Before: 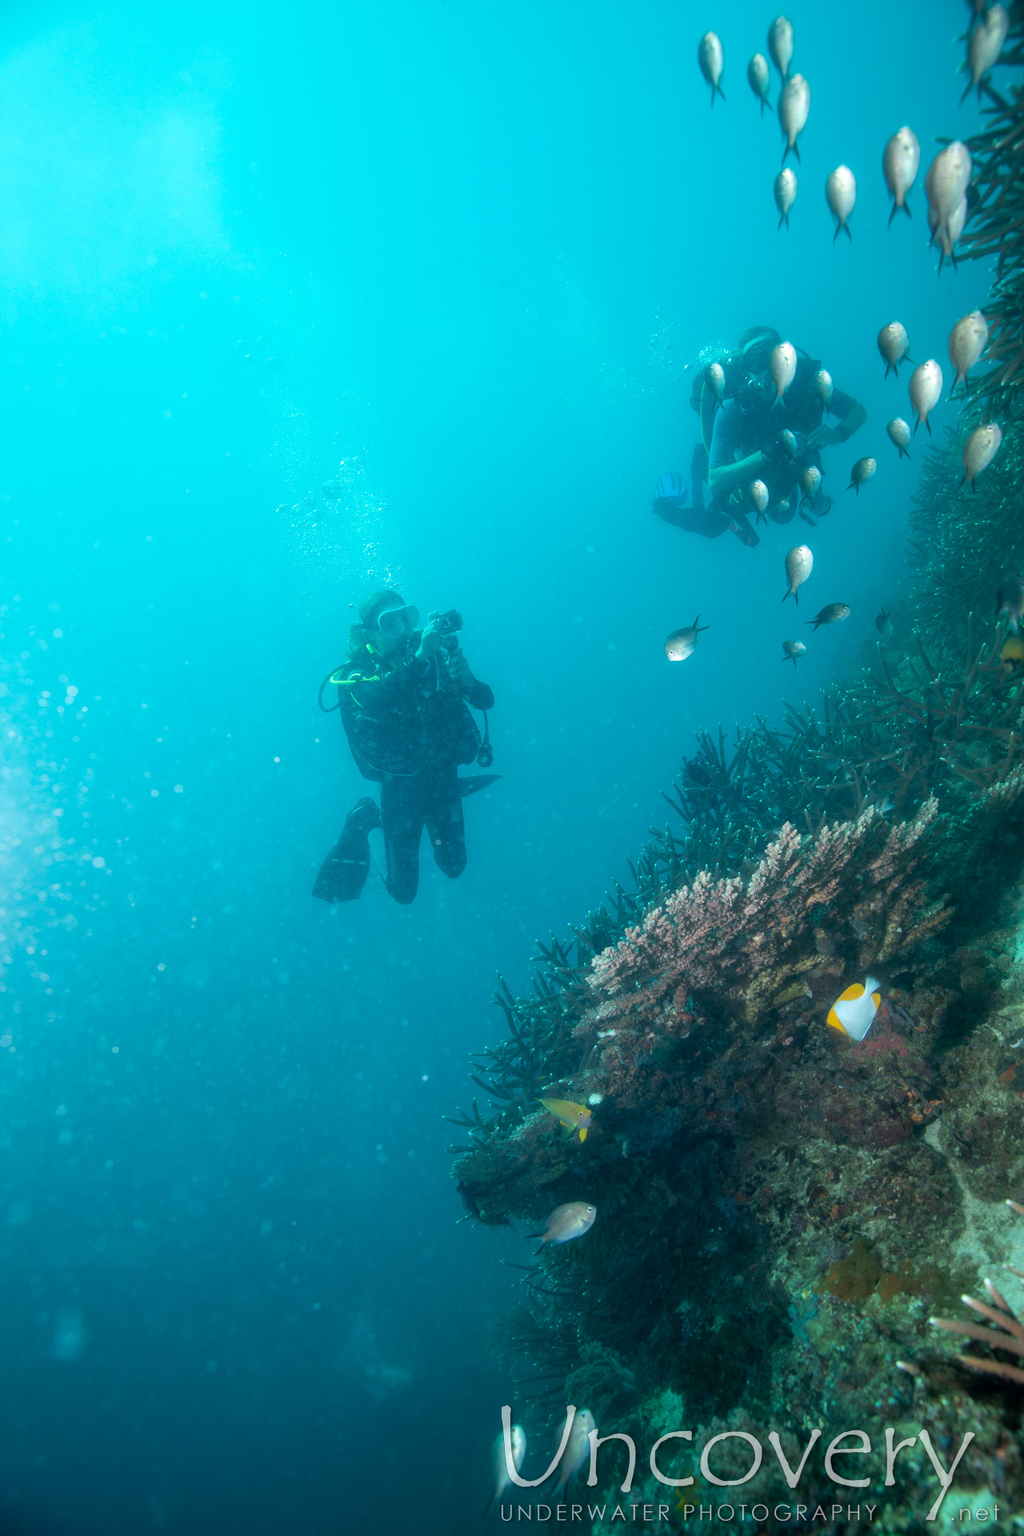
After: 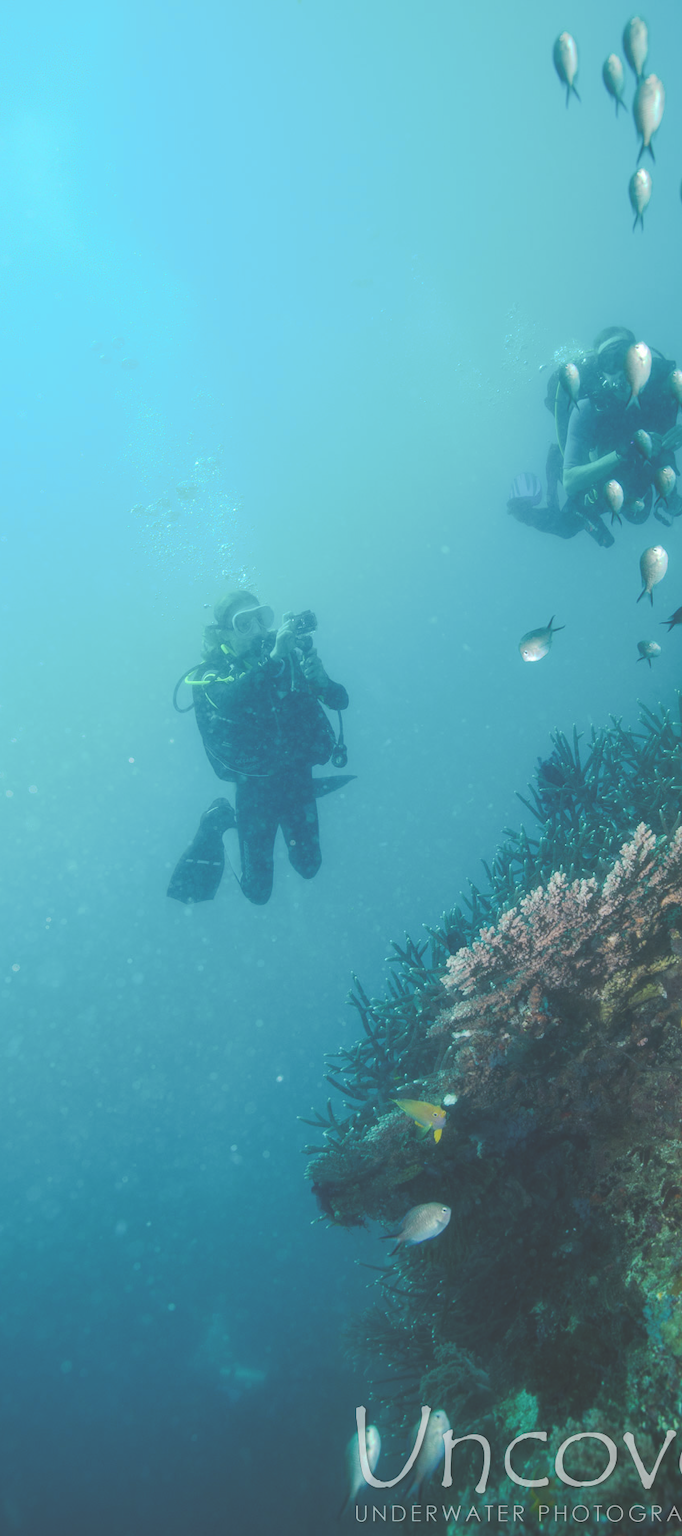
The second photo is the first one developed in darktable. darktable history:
crop and rotate: left 14.292%, right 19.041%
tone curve: curves: ch0 [(0, 0) (0.003, 0.217) (0.011, 0.217) (0.025, 0.229) (0.044, 0.243) (0.069, 0.253) (0.1, 0.265) (0.136, 0.281) (0.177, 0.305) (0.224, 0.331) (0.277, 0.369) (0.335, 0.415) (0.399, 0.472) (0.468, 0.543) (0.543, 0.609) (0.623, 0.676) (0.709, 0.734) (0.801, 0.798) (0.898, 0.849) (1, 1)], preserve colors none
